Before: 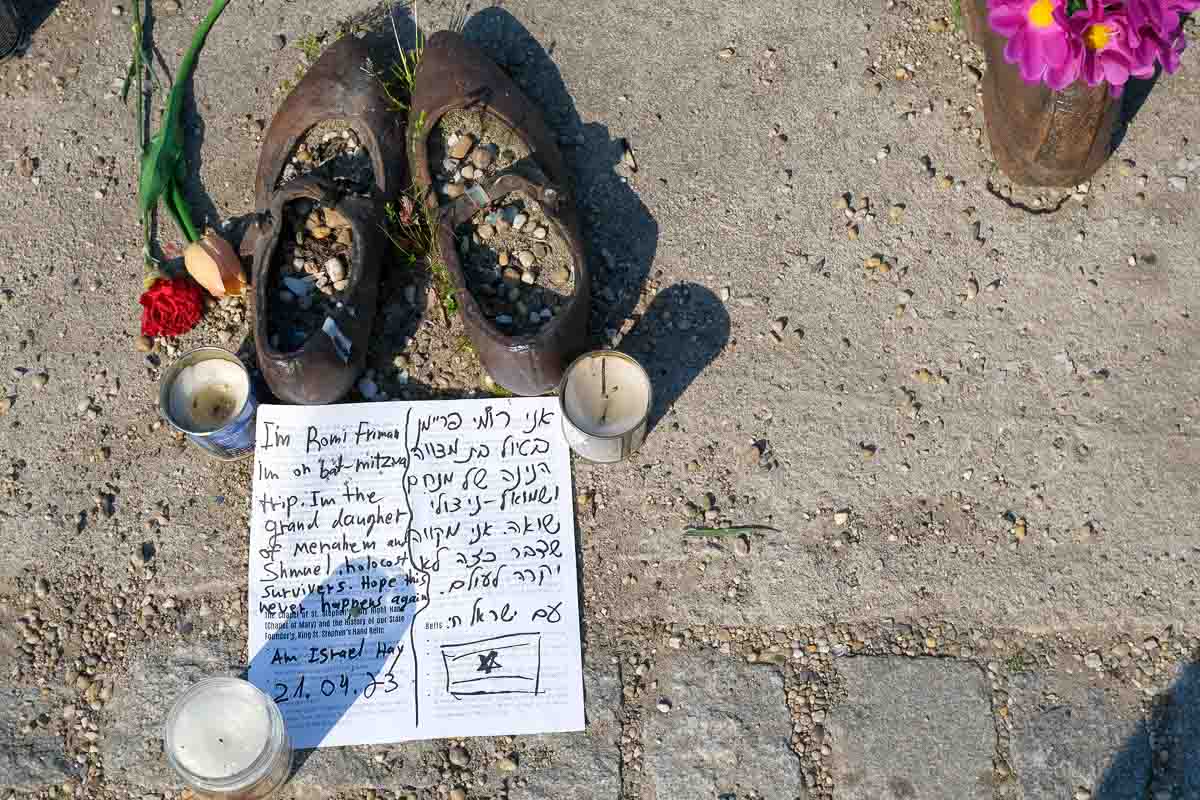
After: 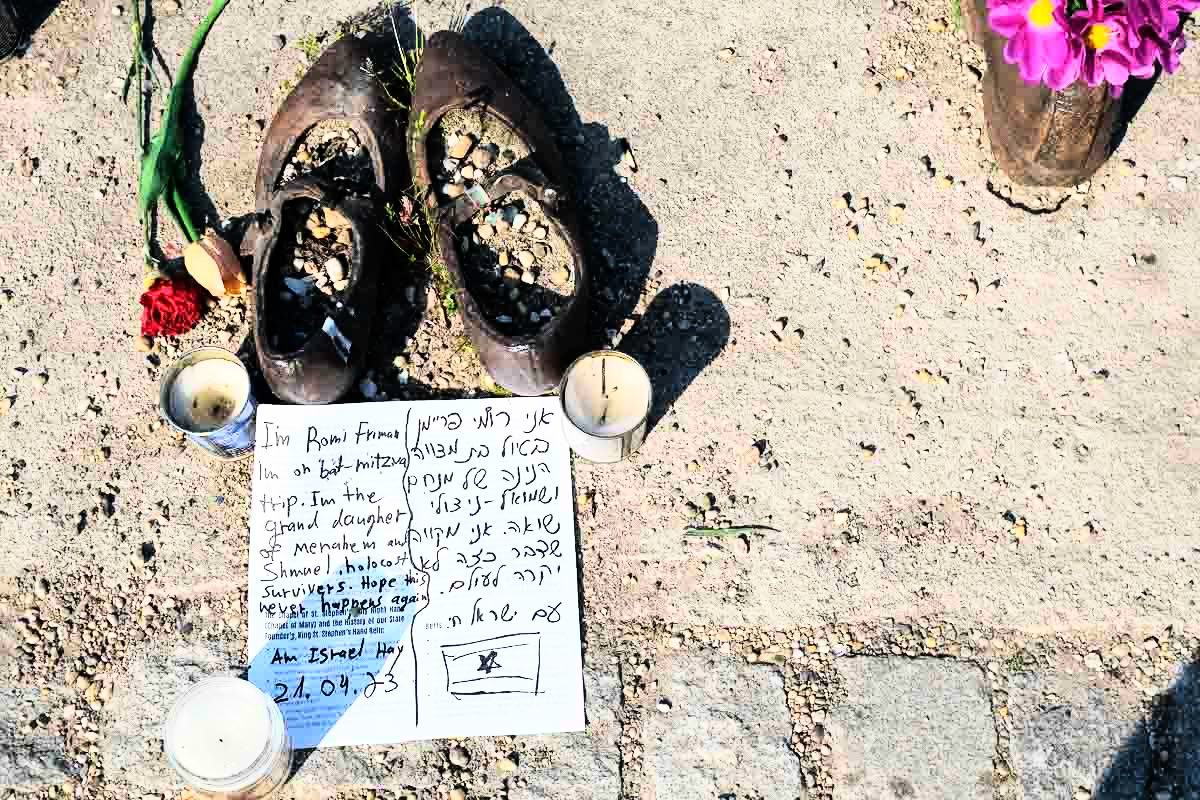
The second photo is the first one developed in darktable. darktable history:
exposure: exposure -0.157 EV, compensate highlight preservation false
rgb curve: curves: ch0 [(0, 0) (0.21, 0.15) (0.24, 0.21) (0.5, 0.75) (0.75, 0.96) (0.89, 0.99) (1, 1)]; ch1 [(0, 0.02) (0.21, 0.13) (0.25, 0.2) (0.5, 0.67) (0.75, 0.9) (0.89, 0.97) (1, 1)]; ch2 [(0, 0.02) (0.21, 0.13) (0.25, 0.2) (0.5, 0.67) (0.75, 0.9) (0.89, 0.97) (1, 1)], compensate middle gray true
